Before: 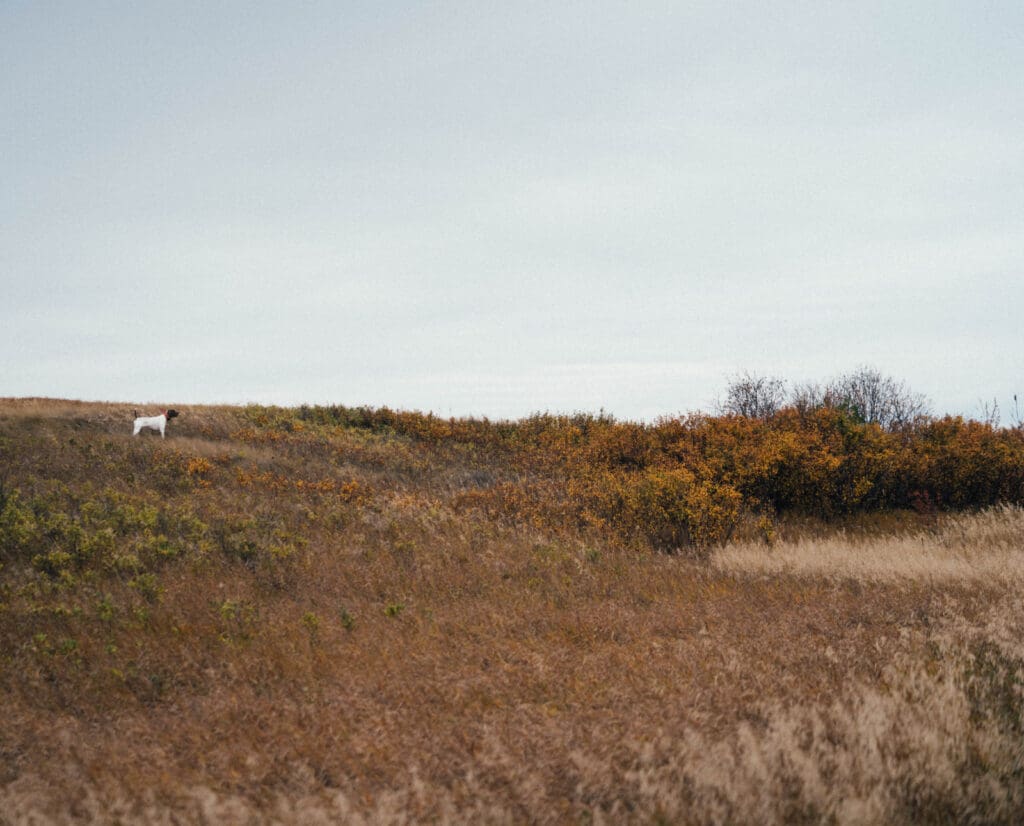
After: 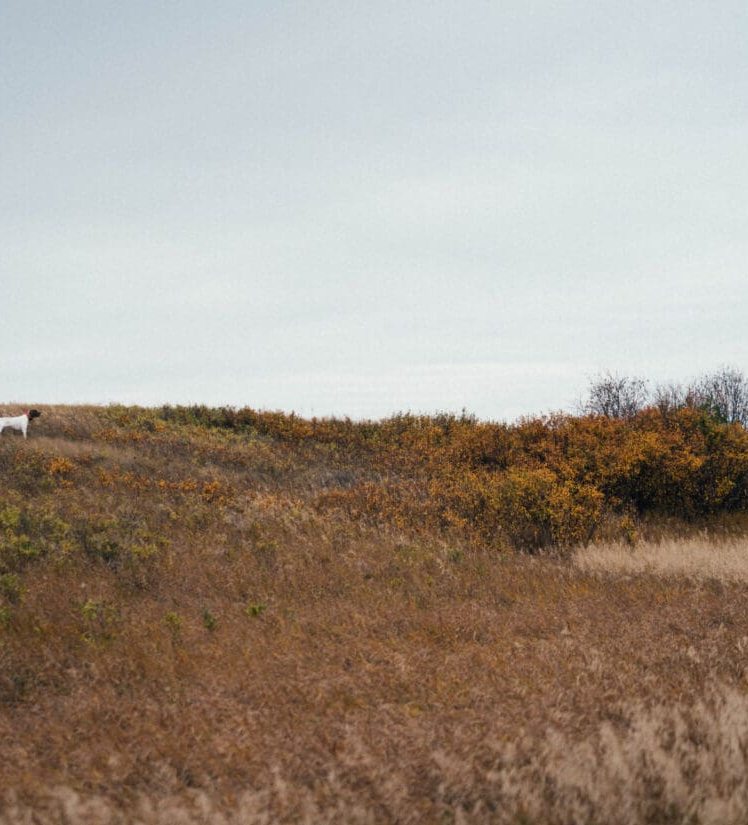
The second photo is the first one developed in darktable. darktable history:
crop: left 13.524%, top 0%, right 13.42%
